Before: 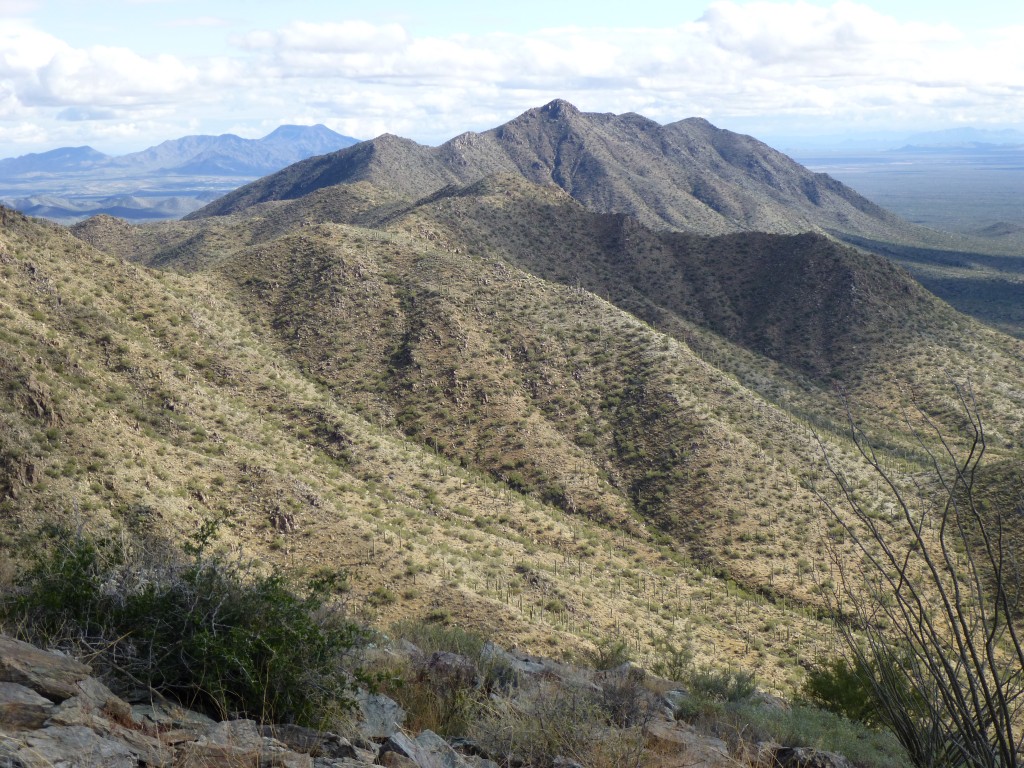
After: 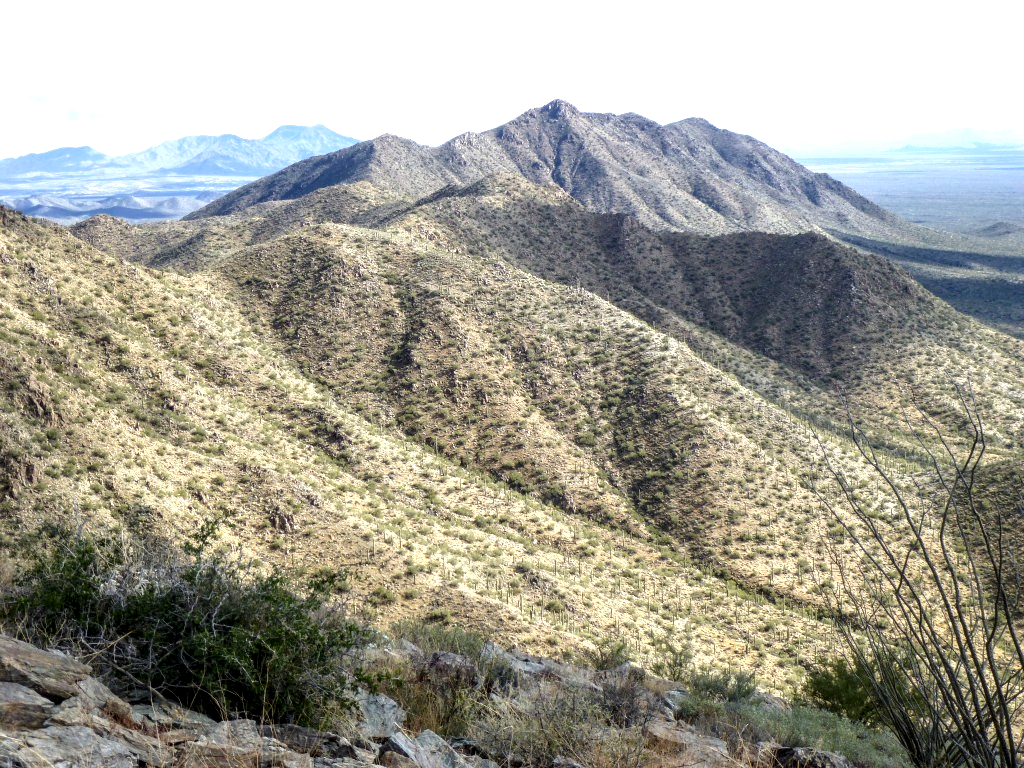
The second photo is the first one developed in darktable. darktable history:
exposure: exposure 0.736 EV, compensate highlight preservation false
local contrast: detail 150%
